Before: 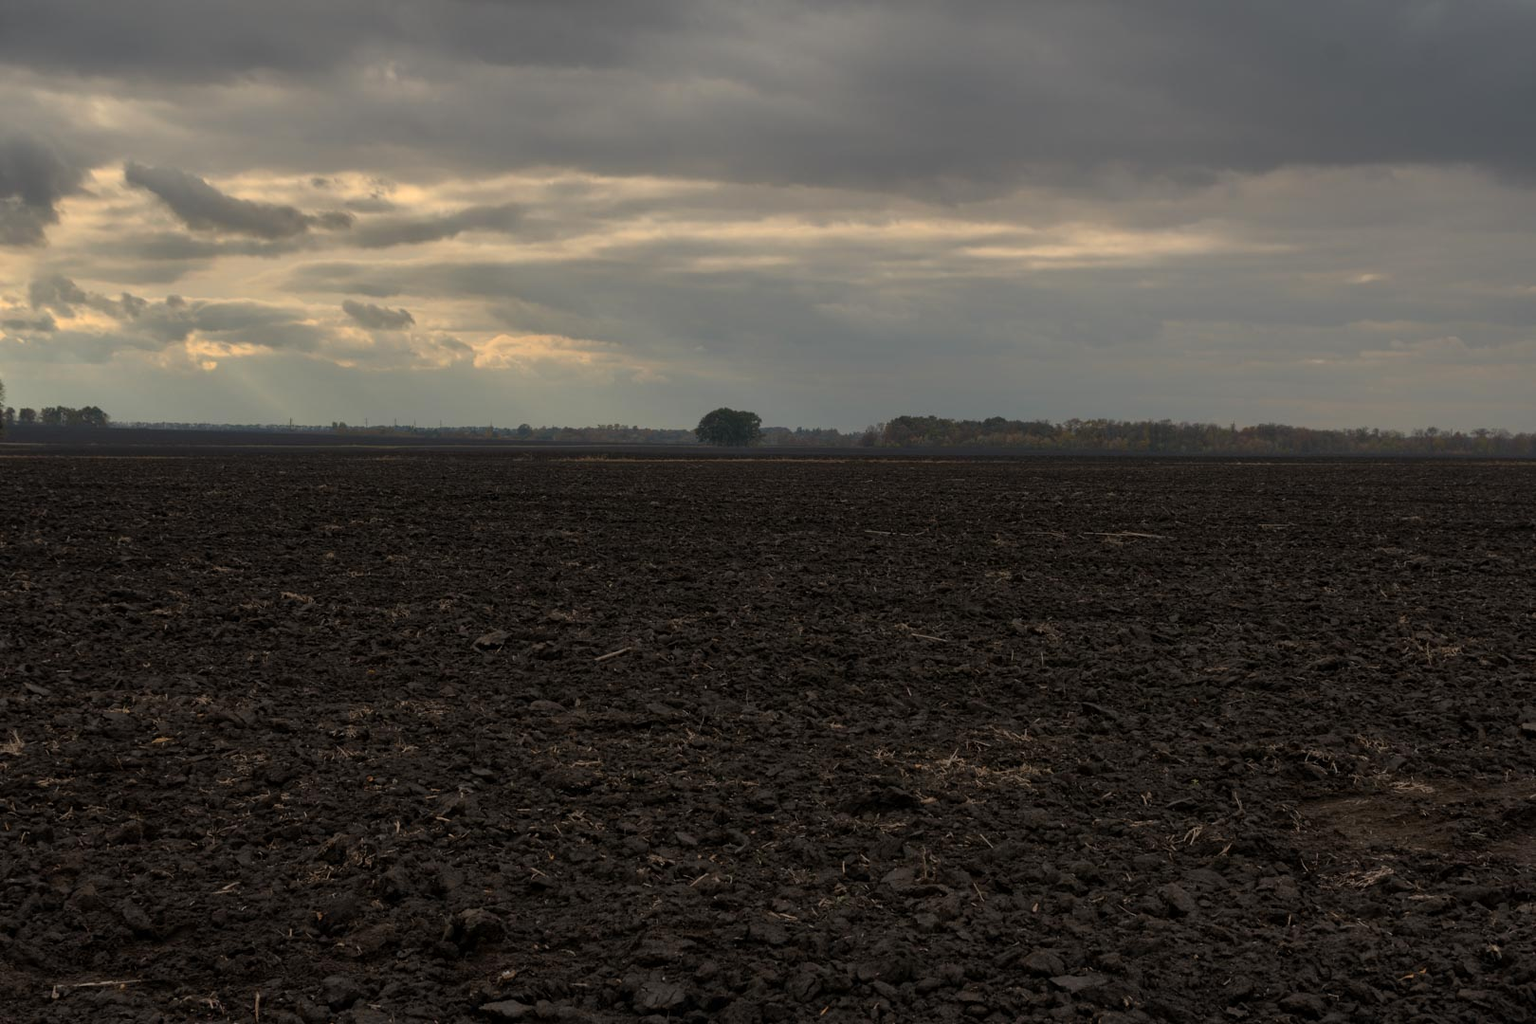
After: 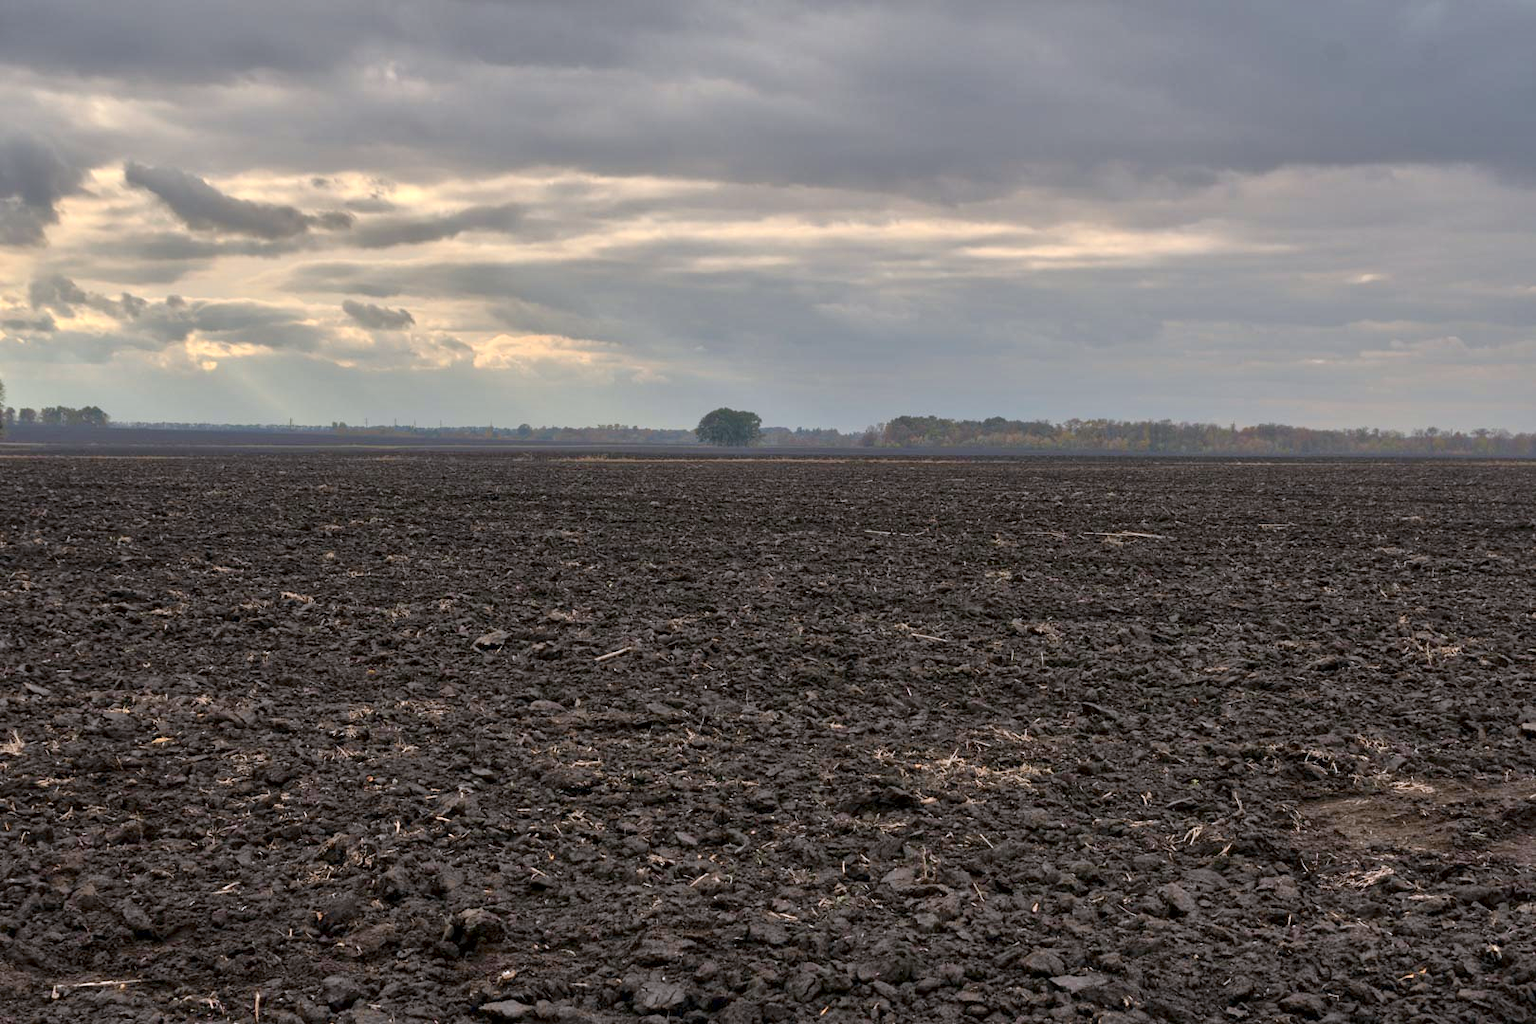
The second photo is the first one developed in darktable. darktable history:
local contrast: mode bilateral grid, contrast 21, coarseness 50, detail 120%, midtone range 0.2
color calibration: gray › normalize channels true, illuminant as shot in camera, x 0.358, y 0.373, temperature 4628.91 K, gamut compression 0.008
tone equalizer: -8 EV 2 EV, -7 EV 1.98 EV, -6 EV 1.98 EV, -5 EV 1.99 EV, -4 EV 1.98 EV, -3 EV 1.47 EV, -2 EV 0.975 EV, -1 EV 0.489 EV
